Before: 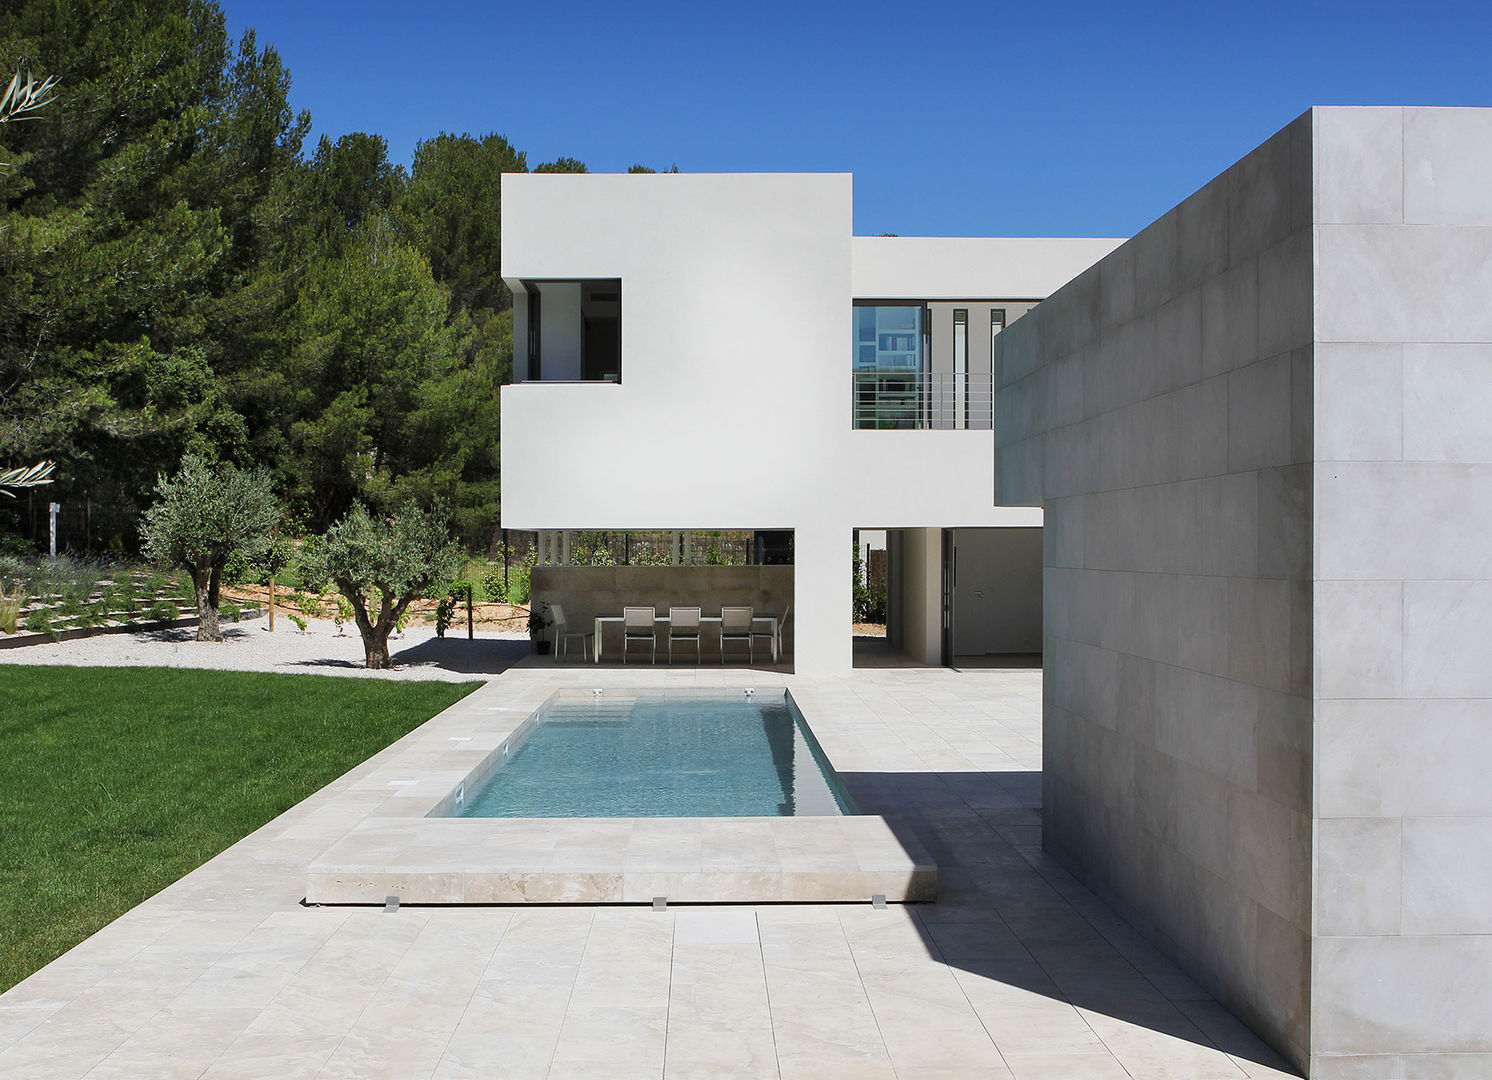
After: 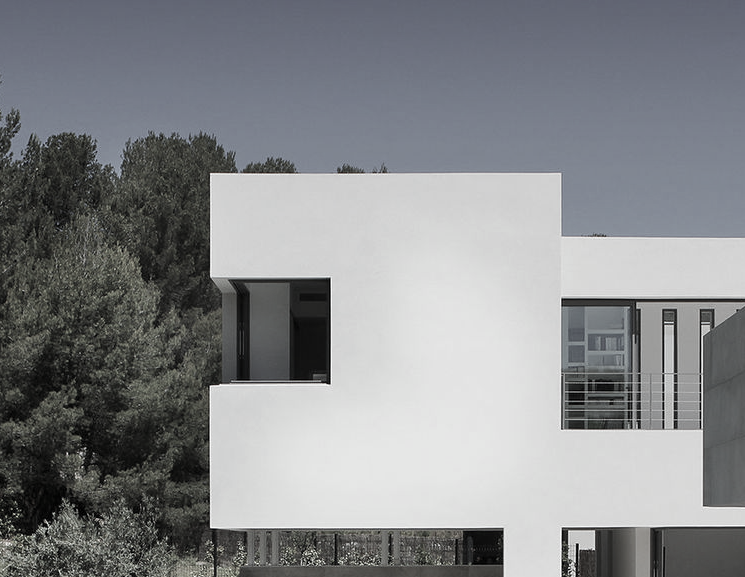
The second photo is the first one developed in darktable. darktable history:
crop: left 19.547%, right 30.456%, bottom 46.519%
color correction: highlights b* 0.045, saturation 0.173
exposure: exposure 0.014 EV, compensate highlight preservation false
